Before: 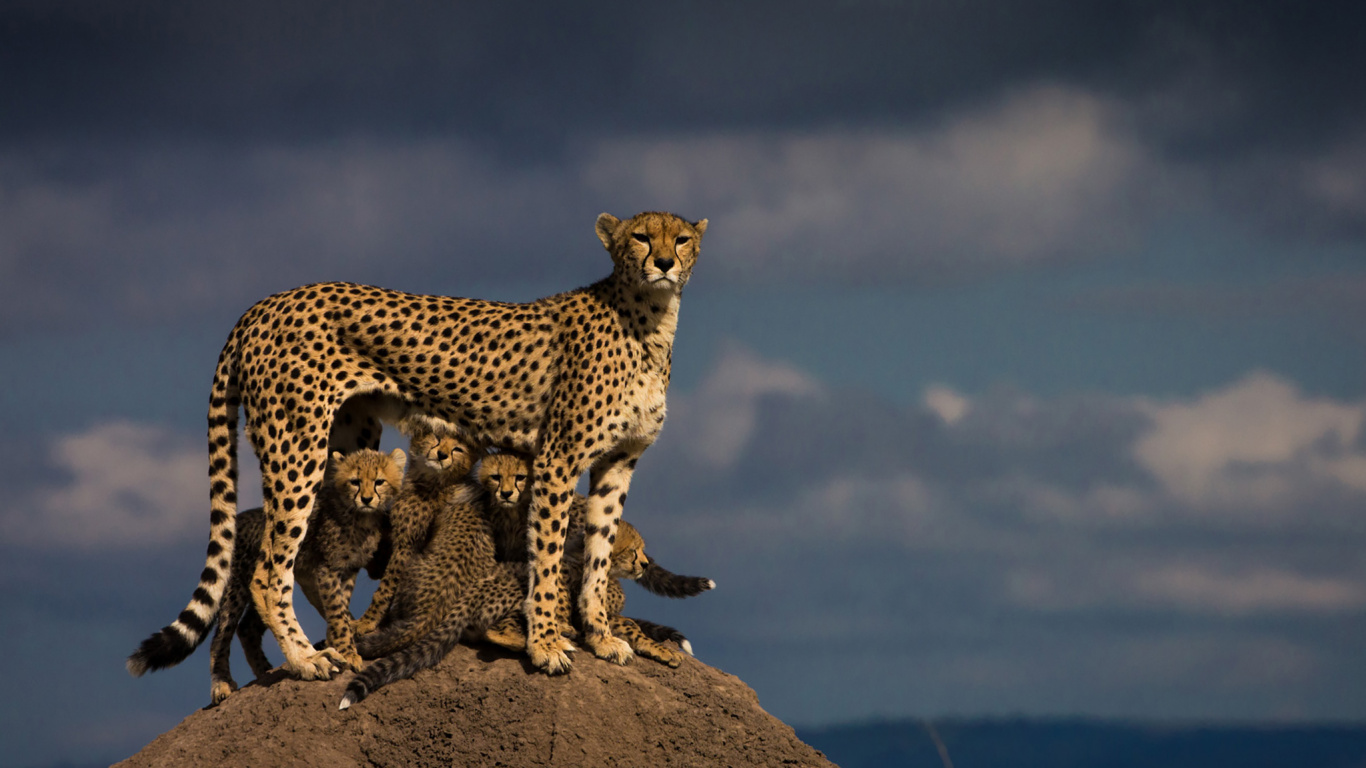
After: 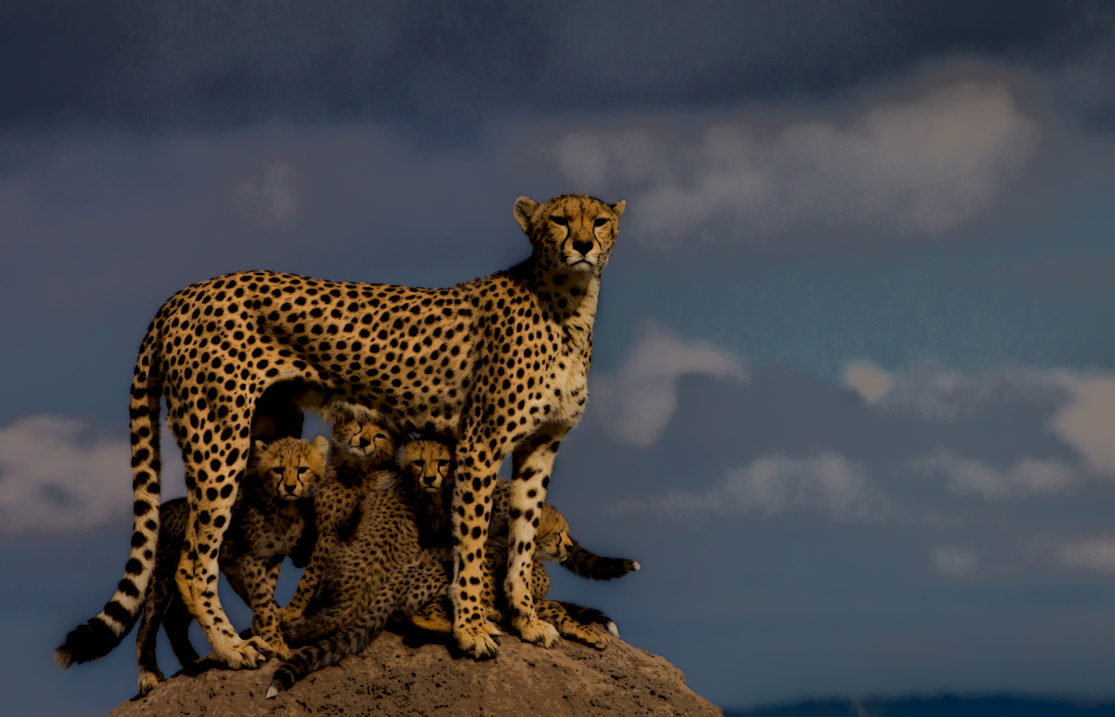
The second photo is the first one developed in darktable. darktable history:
crop and rotate: angle 1.09°, left 4.321%, top 0.845%, right 11.236%, bottom 2.632%
local contrast: highlights 6%, shadows 198%, detail 164%, midtone range 0.003
shadows and highlights: on, module defaults
